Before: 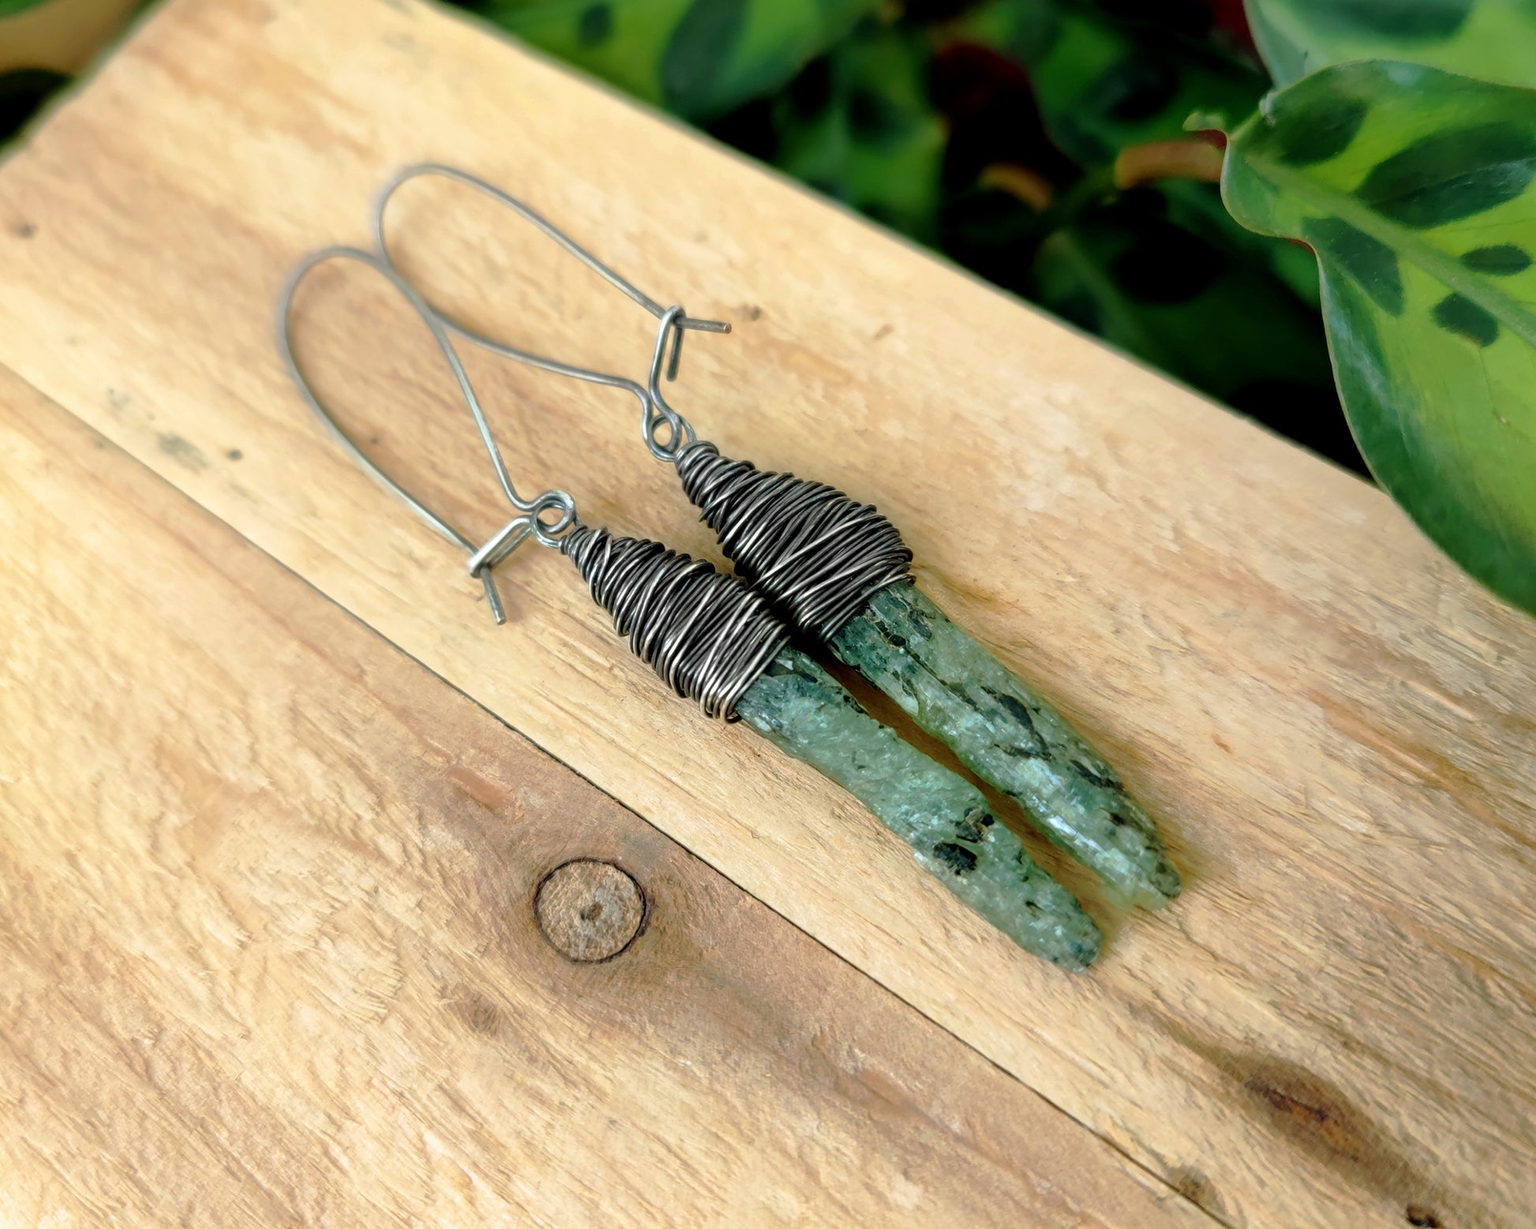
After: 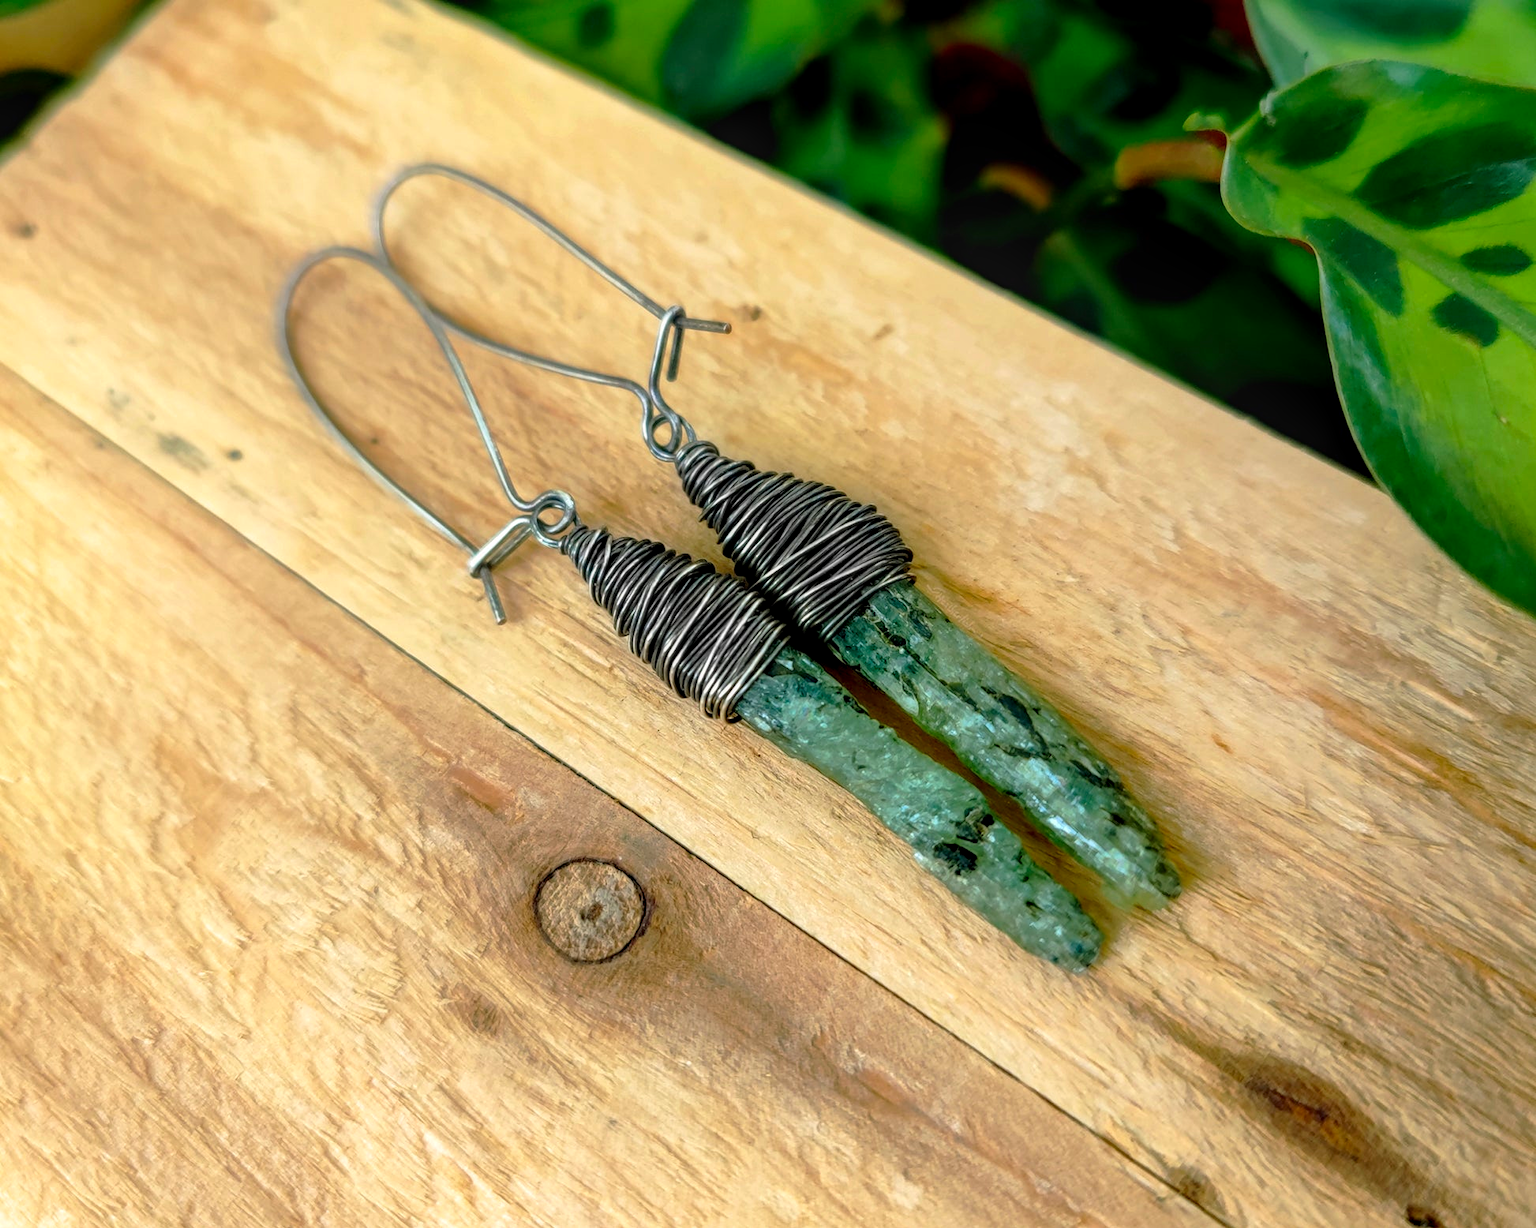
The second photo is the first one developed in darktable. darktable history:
local contrast: on, module defaults
contrast brightness saturation: brightness -0.022, saturation 0.357
